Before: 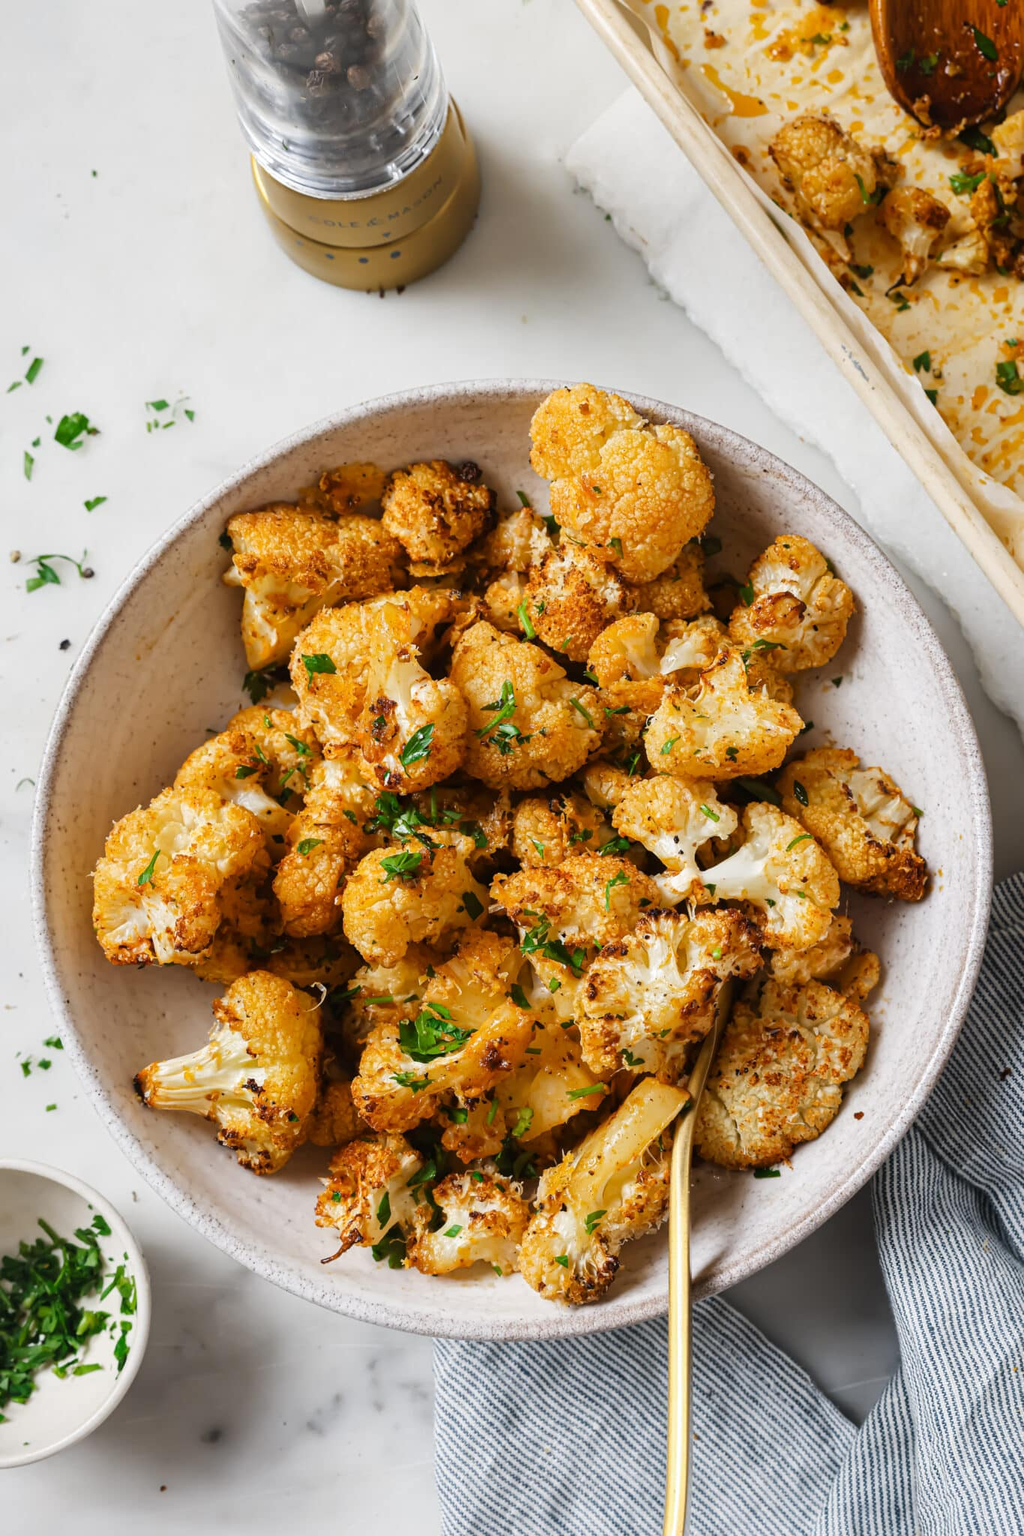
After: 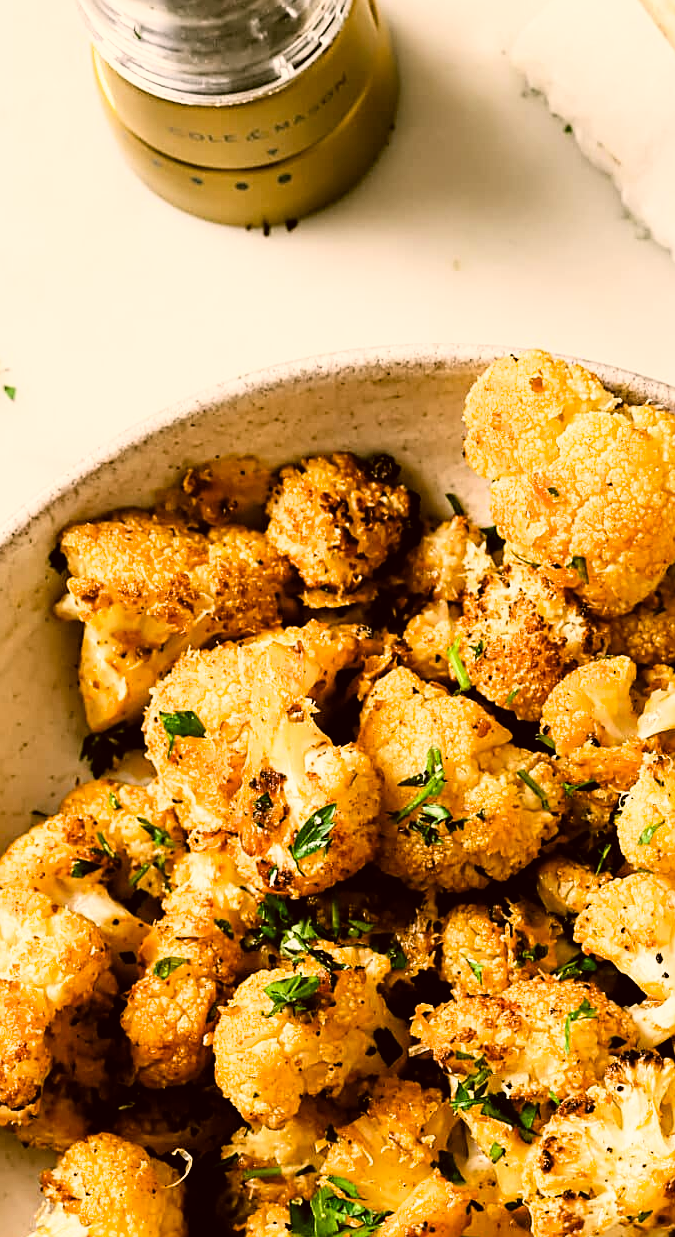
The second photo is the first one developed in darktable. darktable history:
sharpen: amount 0.496
contrast brightness saturation: contrast 0.146, brightness 0.046
tone equalizer: -8 EV -0.386 EV, -7 EV -0.365 EV, -6 EV -0.361 EV, -5 EV -0.21 EV, -3 EV 0.25 EV, -2 EV 0.345 EV, -1 EV 0.392 EV, +0 EV 0.436 EV, edges refinement/feathering 500, mask exposure compensation -1.57 EV, preserve details guided filter
filmic rgb: black relative exposure -4.94 EV, white relative exposure 2.84 EV, hardness 3.71
color correction: highlights a* 8.44, highlights b* 15.63, shadows a* -0.567, shadows b* 26.08
crop: left 17.83%, top 7.9%, right 32.71%, bottom 31.668%
